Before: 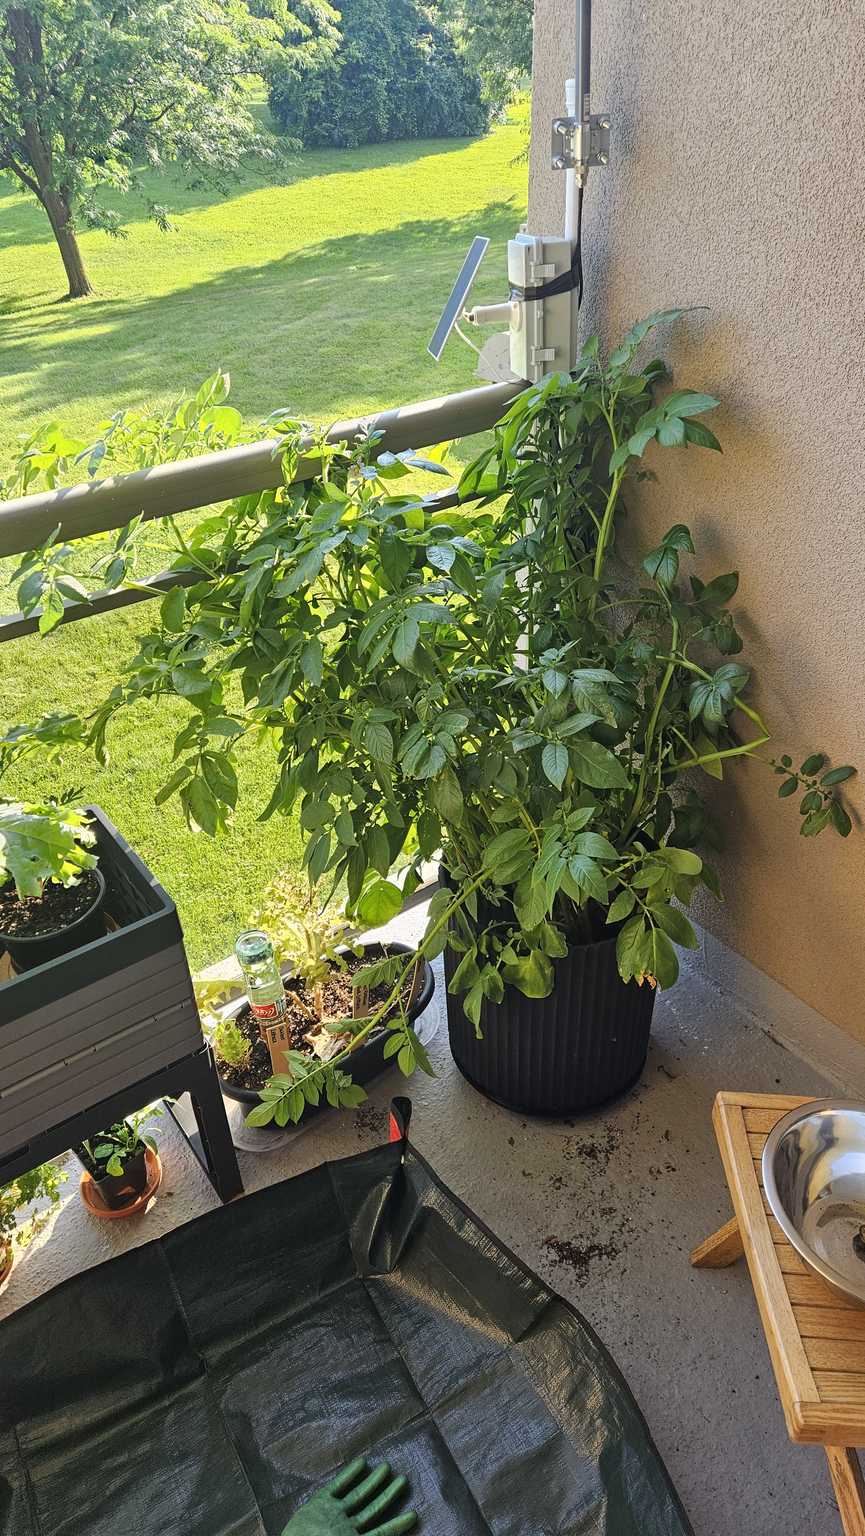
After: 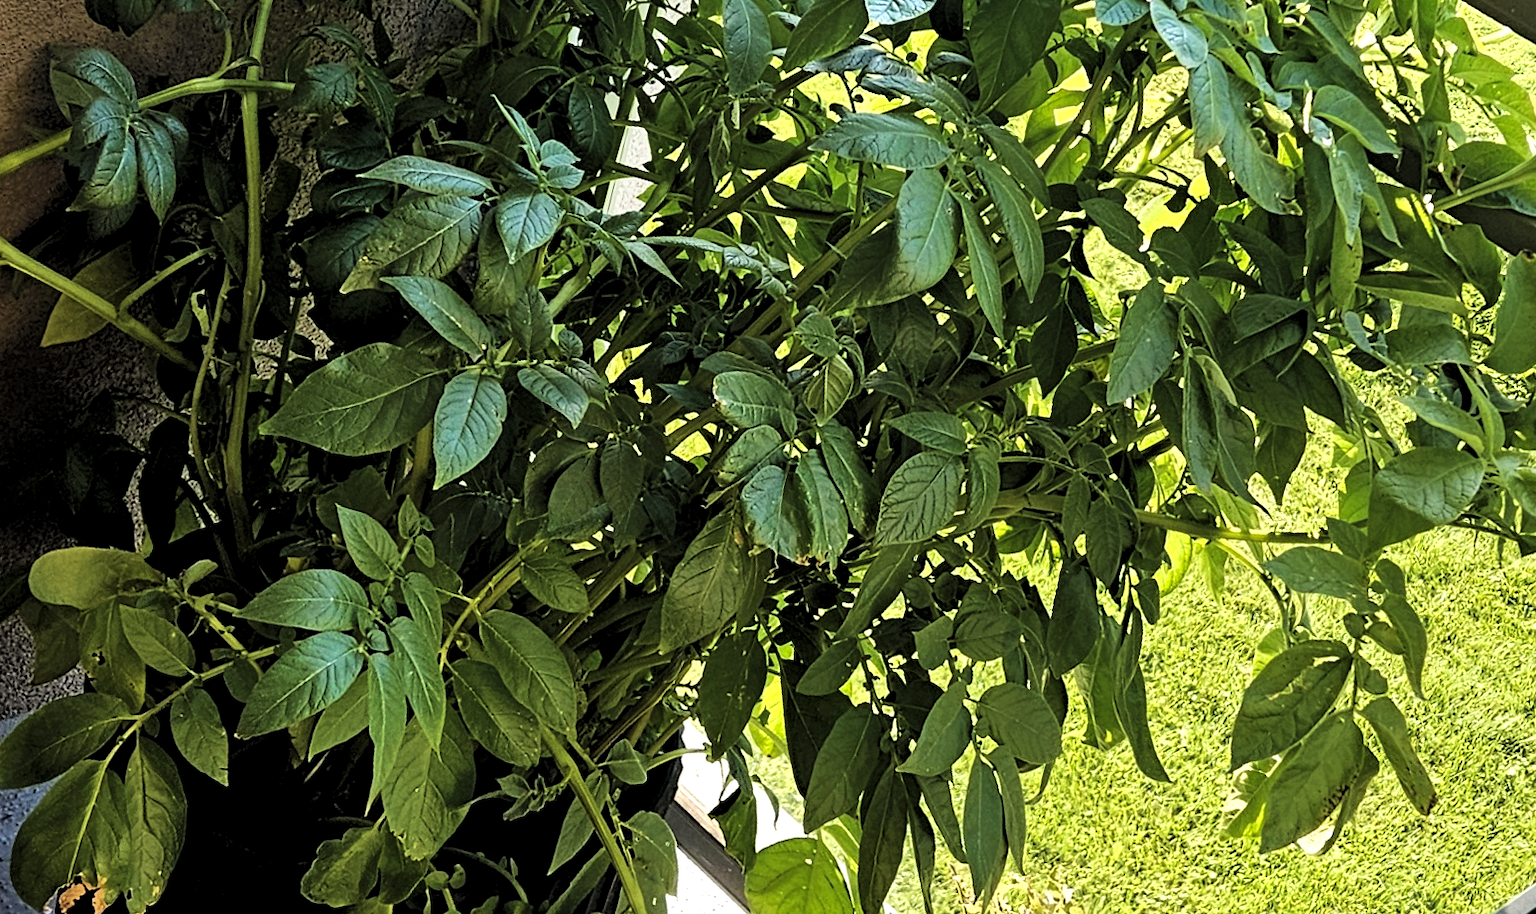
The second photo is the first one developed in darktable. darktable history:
velvia: strength 39.63%
crop and rotate: angle 16.12°, top 30.835%, bottom 35.653%
levels: levels [0.182, 0.542, 0.902]
